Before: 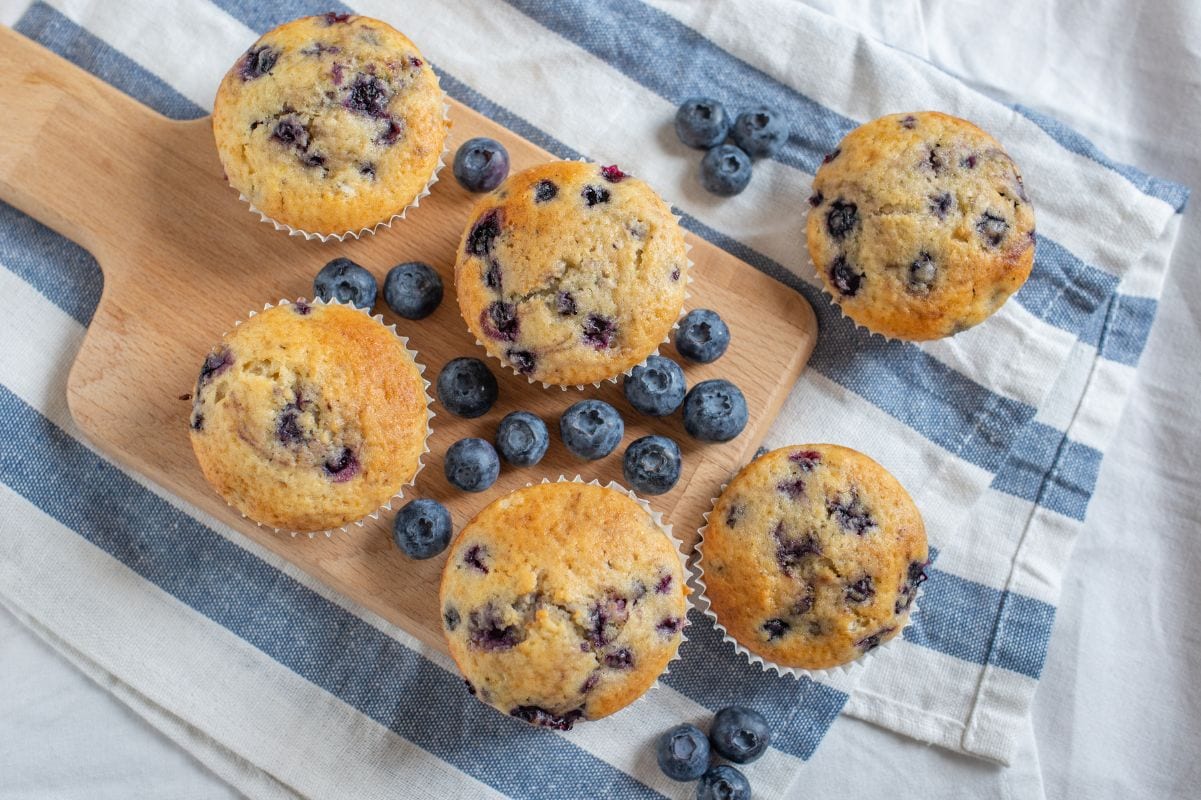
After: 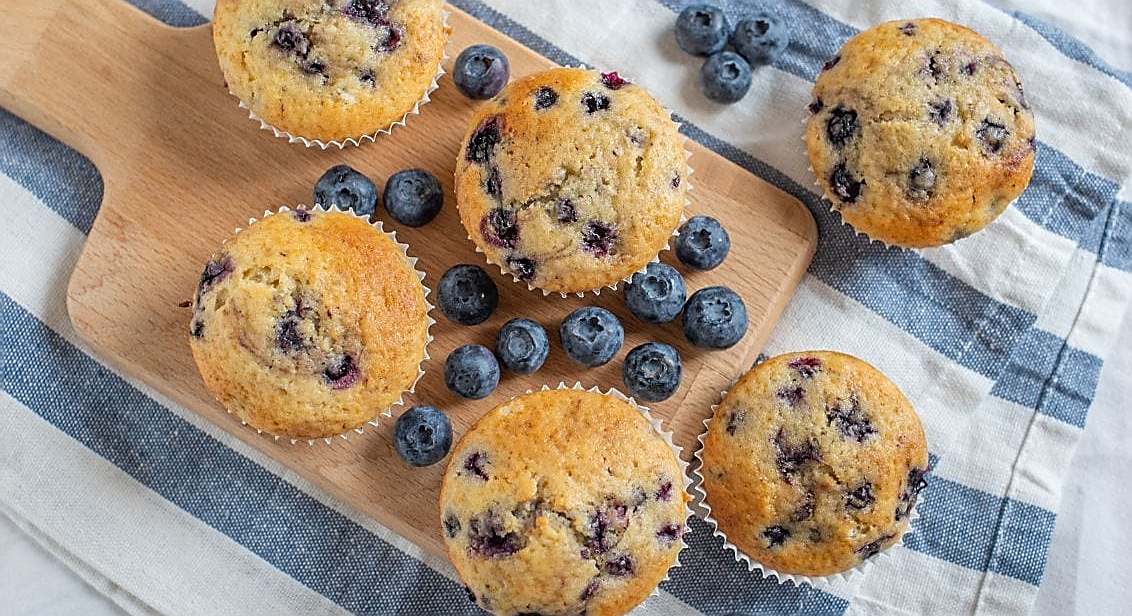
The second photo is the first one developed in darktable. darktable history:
sharpen: radius 1.4, amount 1.25, threshold 0.7
crop and rotate: angle 0.03°, top 11.643%, right 5.651%, bottom 11.189%
